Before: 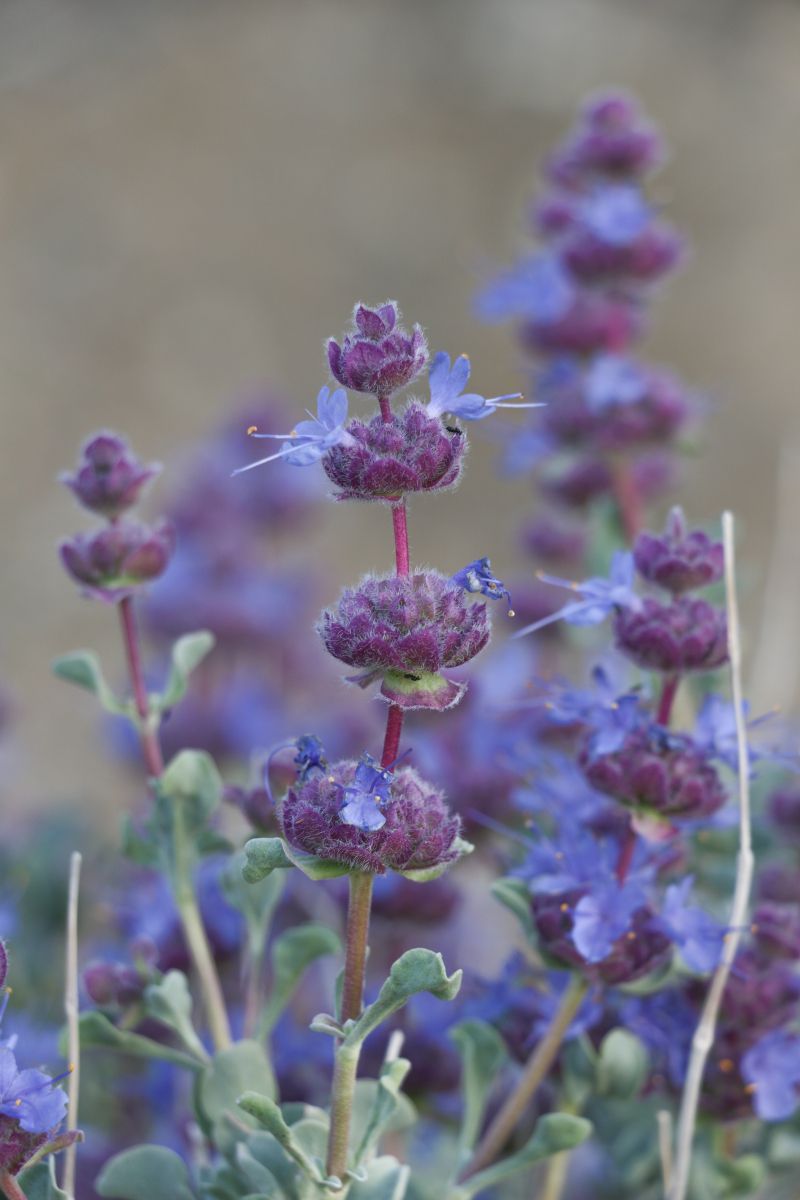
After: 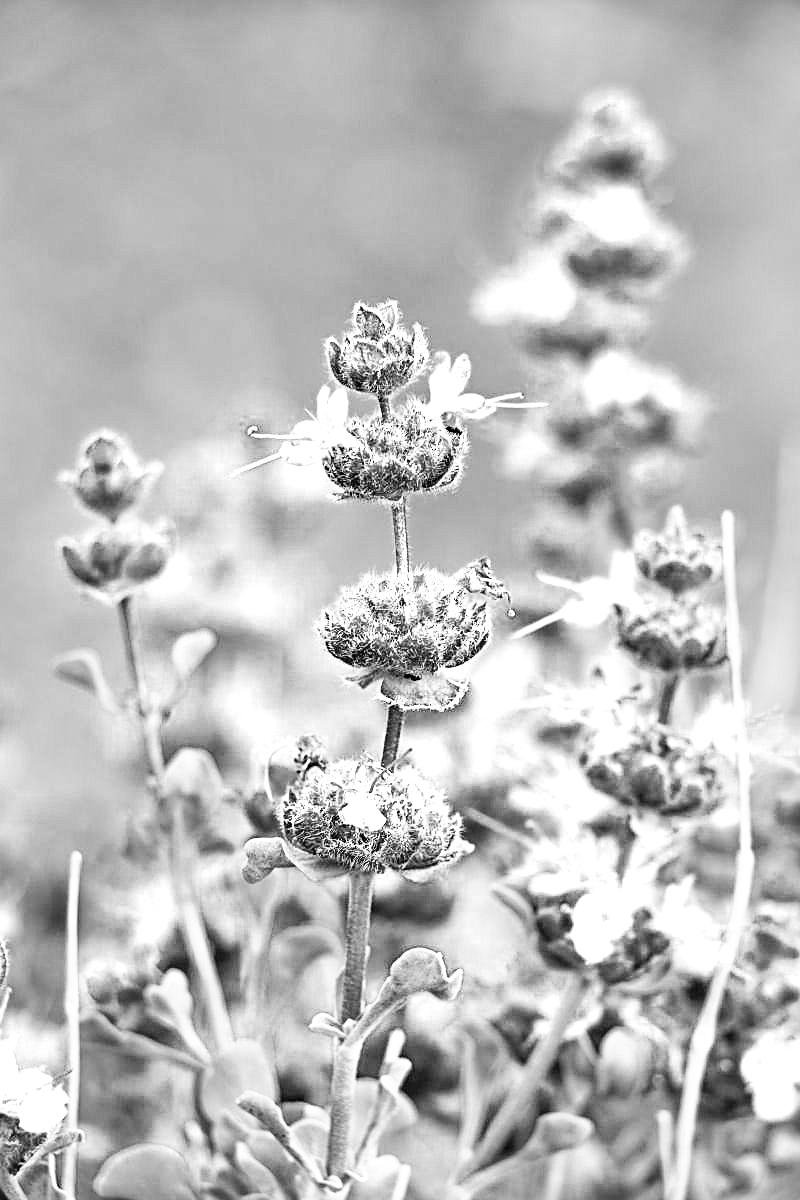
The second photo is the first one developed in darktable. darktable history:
color zones: curves: ch0 [(0, 0.613) (0.01, 0.613) (0.245, 0.448) (0.498, 0.529) (0.642, 0.665) (0.879, 0.777) (0.99, 0.613)]; ch1 [(0, 0) (0.143, 0) (0.286, 0) (0.429, 0) (0.571, 0) (0.714, 0) (0.857, 0)]
sharpen: radius 1.925
base curve: curves: ch0 [(0, 0) (0.007, 0.004) (0.027, 0.03) (0.046, 0.07) (0.207, 0.54) (0.442, 0.872) (0.673, 0.972) (1, 1)], preserve colors none
shadows and highlights: on, module defaults
contrast equalizer: octaves 7, y [[0.5, 0.542, 0.583, 0.625, 0.667, 0.708], [0.5 ×6], [0.5 ×6], [0 ×6], [0 ×6]]
